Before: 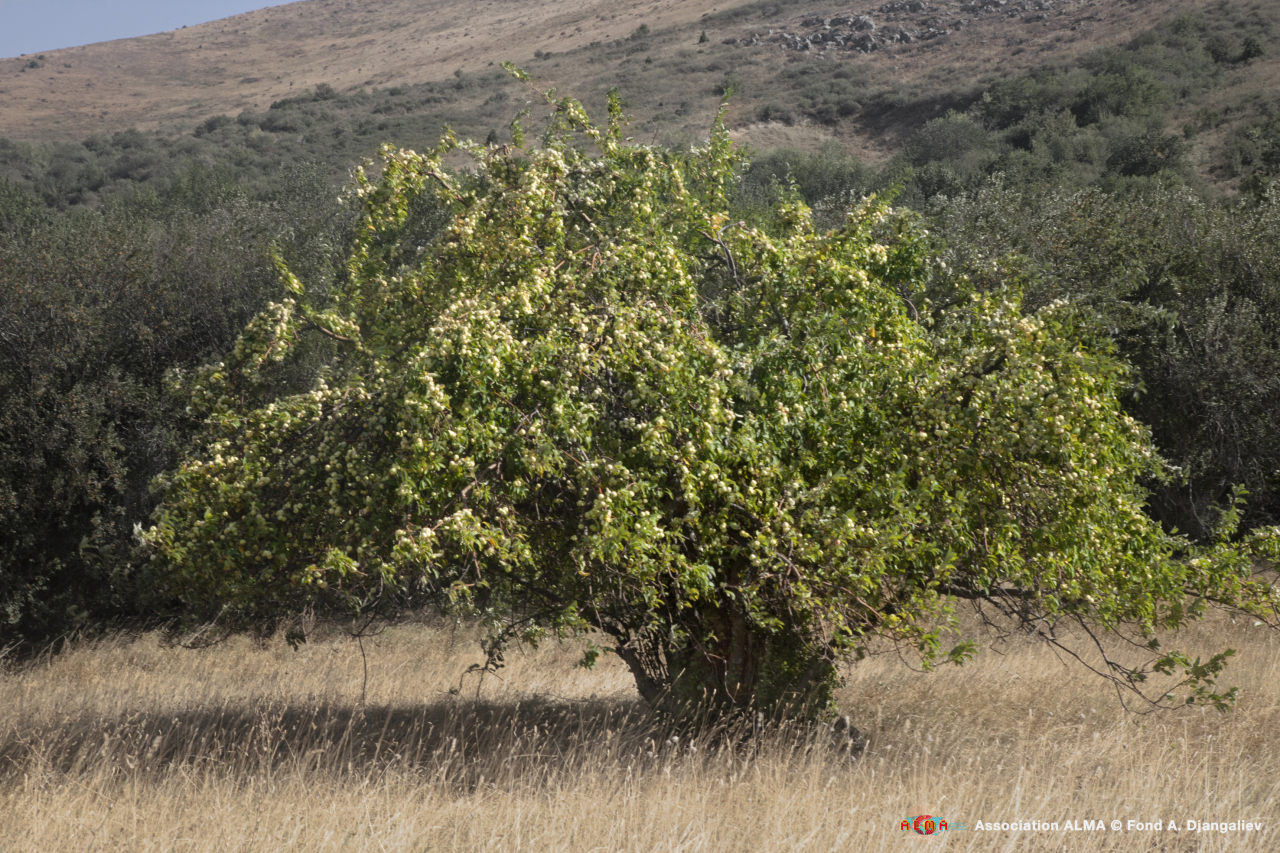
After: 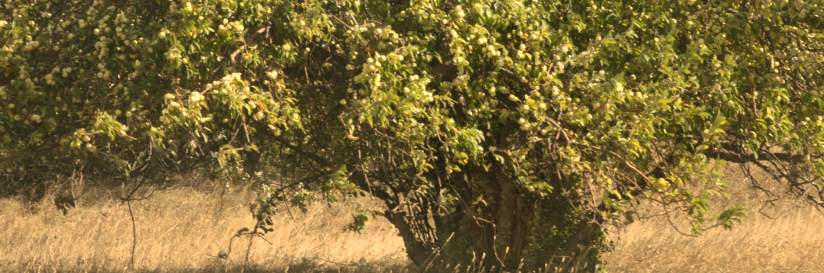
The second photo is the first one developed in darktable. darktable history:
white balance: red 1.138, green 0.996, blue 0.812
exposure: black level correction -0.002, exposure 0.54 EV, compensate highlight preservation false
color balance: mode lift, gamma, gain (sRGB), lift [1.04, 1, 1, 0.97], gamma [1.01, 1, 1, 0.97], gain [0.96, 1, 1, 0.97]
crop: left 18.091%, top 51.13%, right 17.525%, bottom 16.85%
